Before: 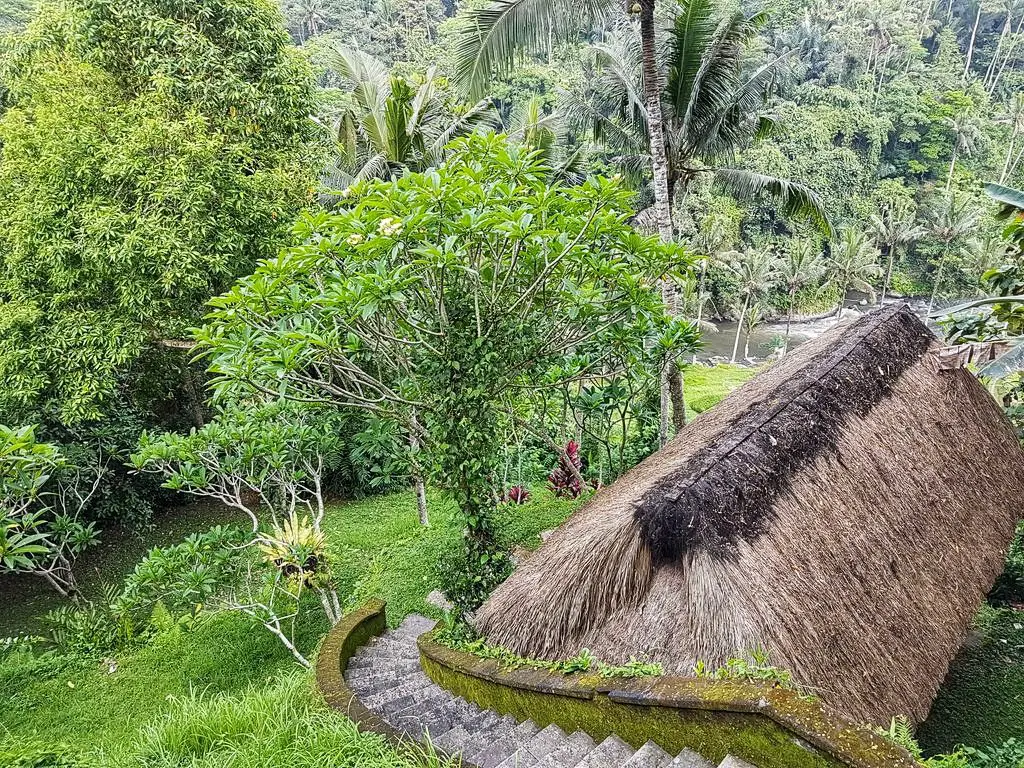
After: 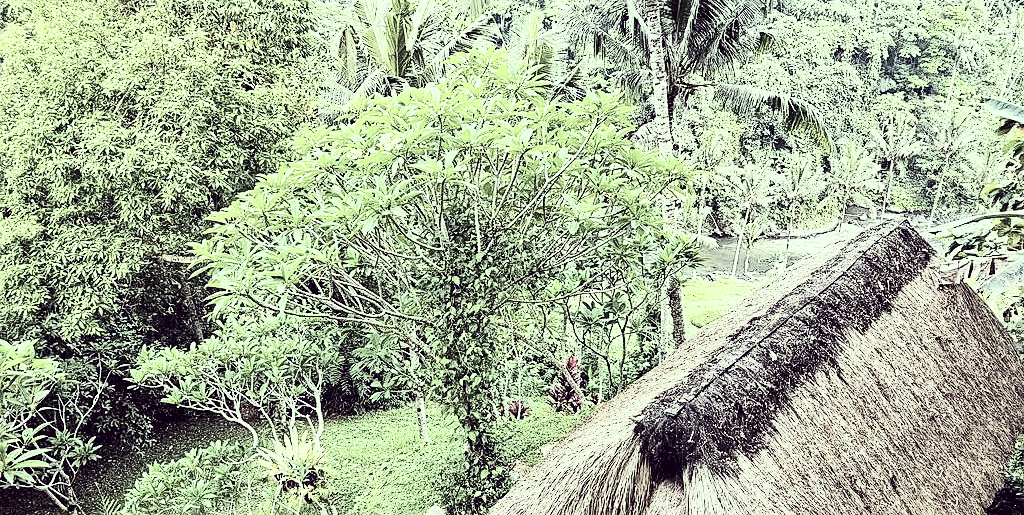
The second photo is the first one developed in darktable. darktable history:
haze removal: strength 0.424, compatibility mode true, adaptive false
sharpen: amount 0.201
filmic rgb: middle gray luminance 12.71%, black relative exposure -10.07 EV, white relative exposure 3.47 EV, target black luminance 0%, hardness 5.74, latitude 44.98%, contrast 1.225, highlights saturation mix 4.67%, shadows ↔ highlights balance 27.64%
color correction: highlights a* -20.6, highlights b* 20.9, shadows a* 20.04, shadows b* -19.99, saturation 0.402
crop: top 11.137%, bottom 21.717%
contrast brightness saturation: contrast 0.273
exposure: black level correction 0, exposure 1.105 EV, compensate highlight preservation false
